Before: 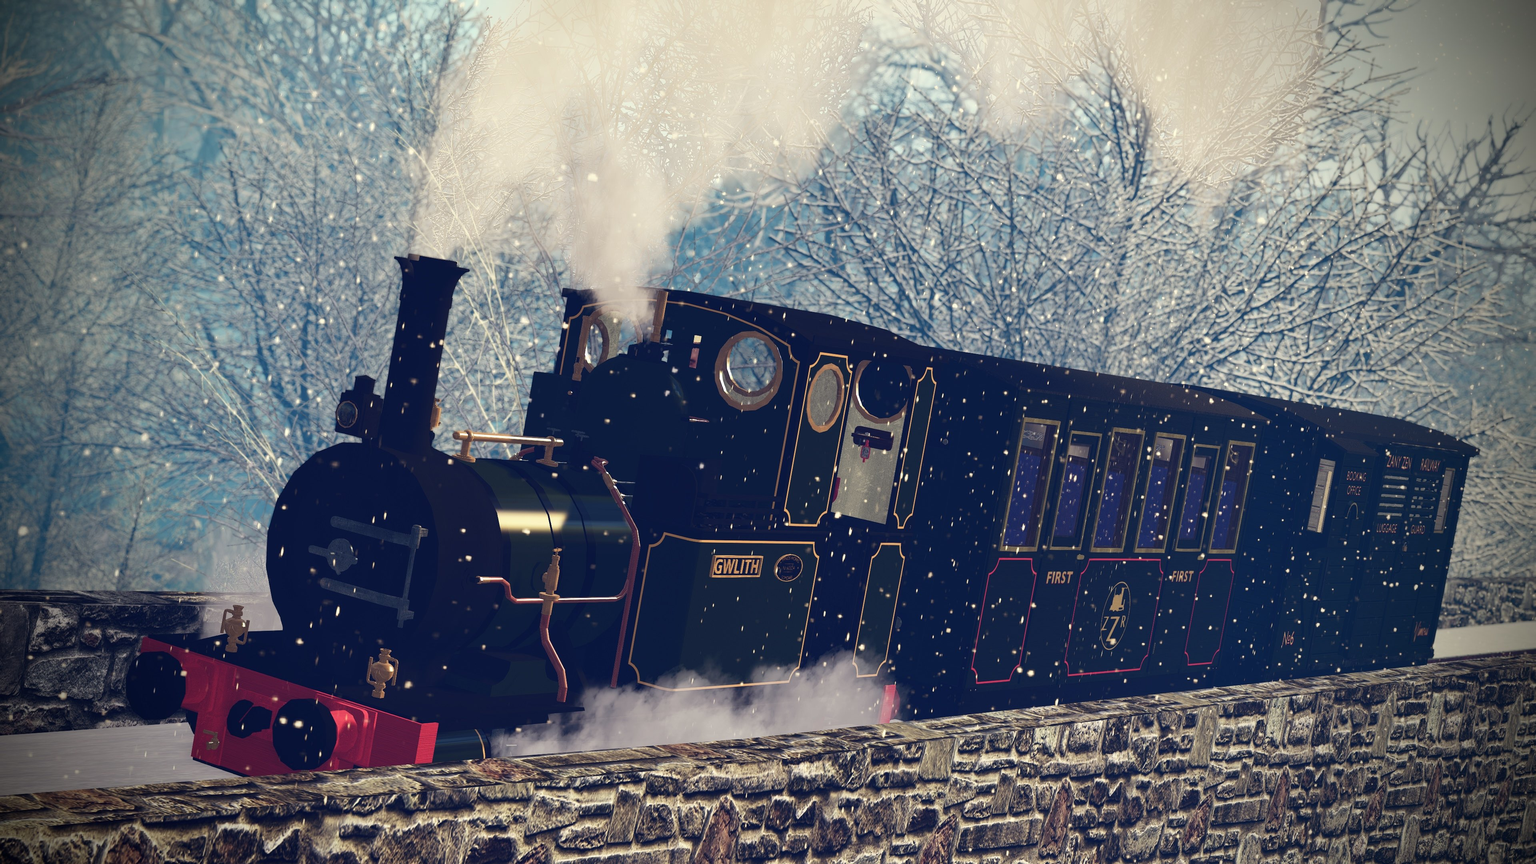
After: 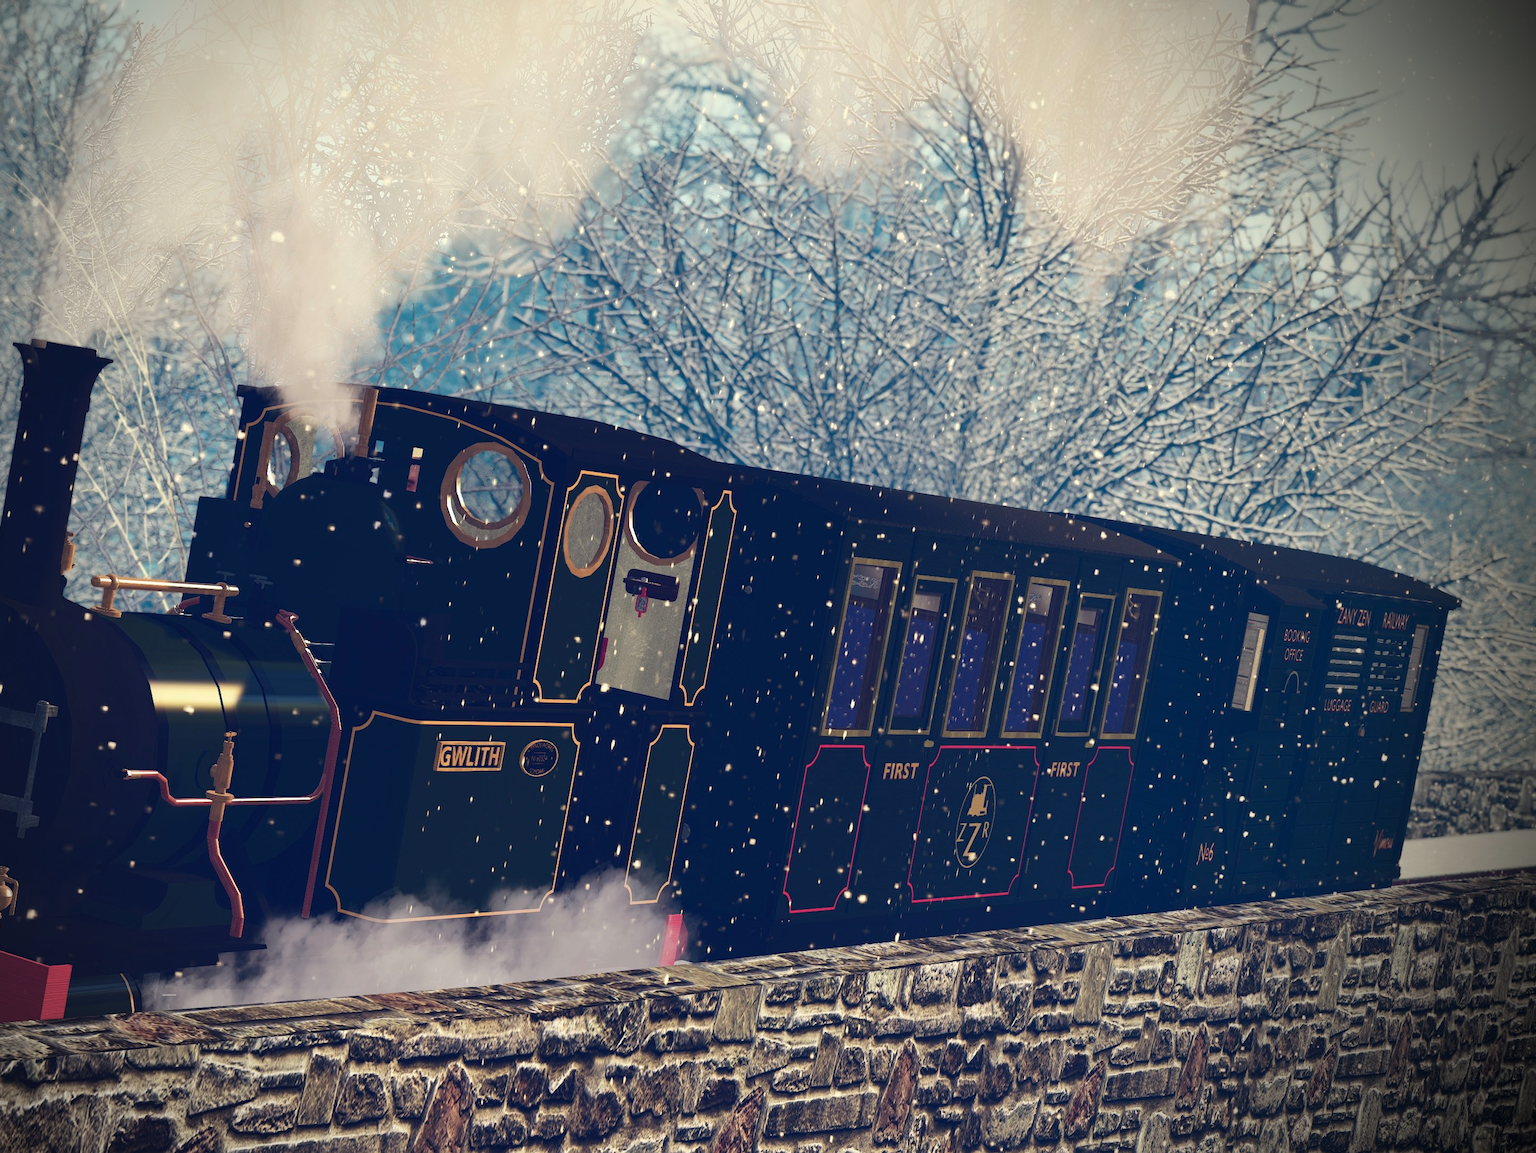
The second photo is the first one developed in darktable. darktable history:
crop and rotate: left 25.053%
vignetting: brightness -0.727, saturation -0.481, unbound false
